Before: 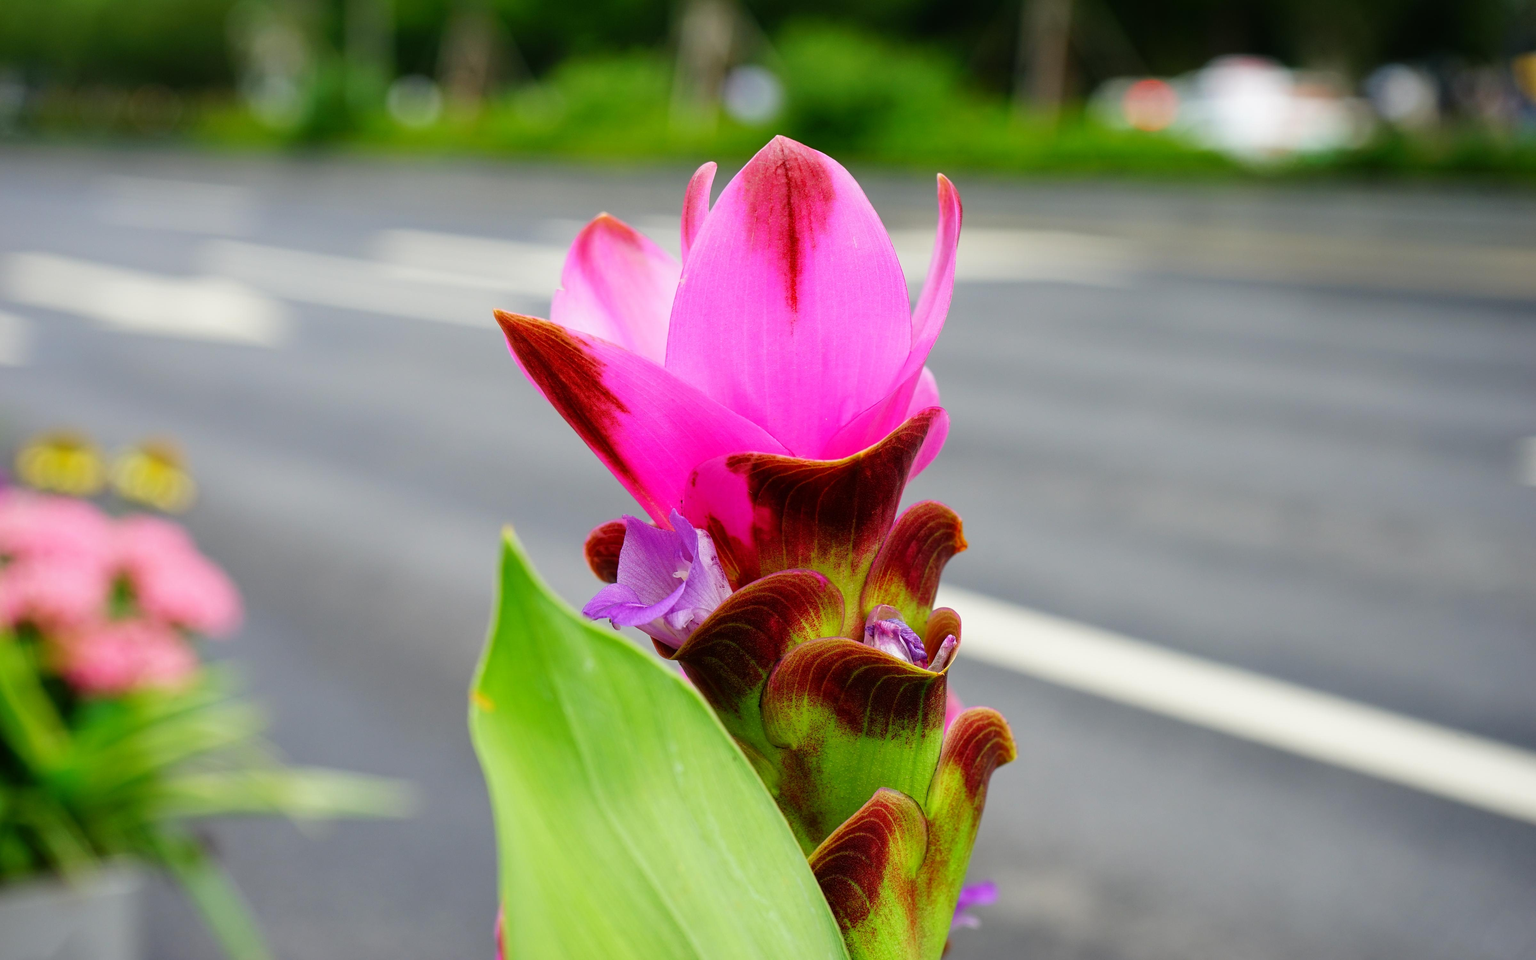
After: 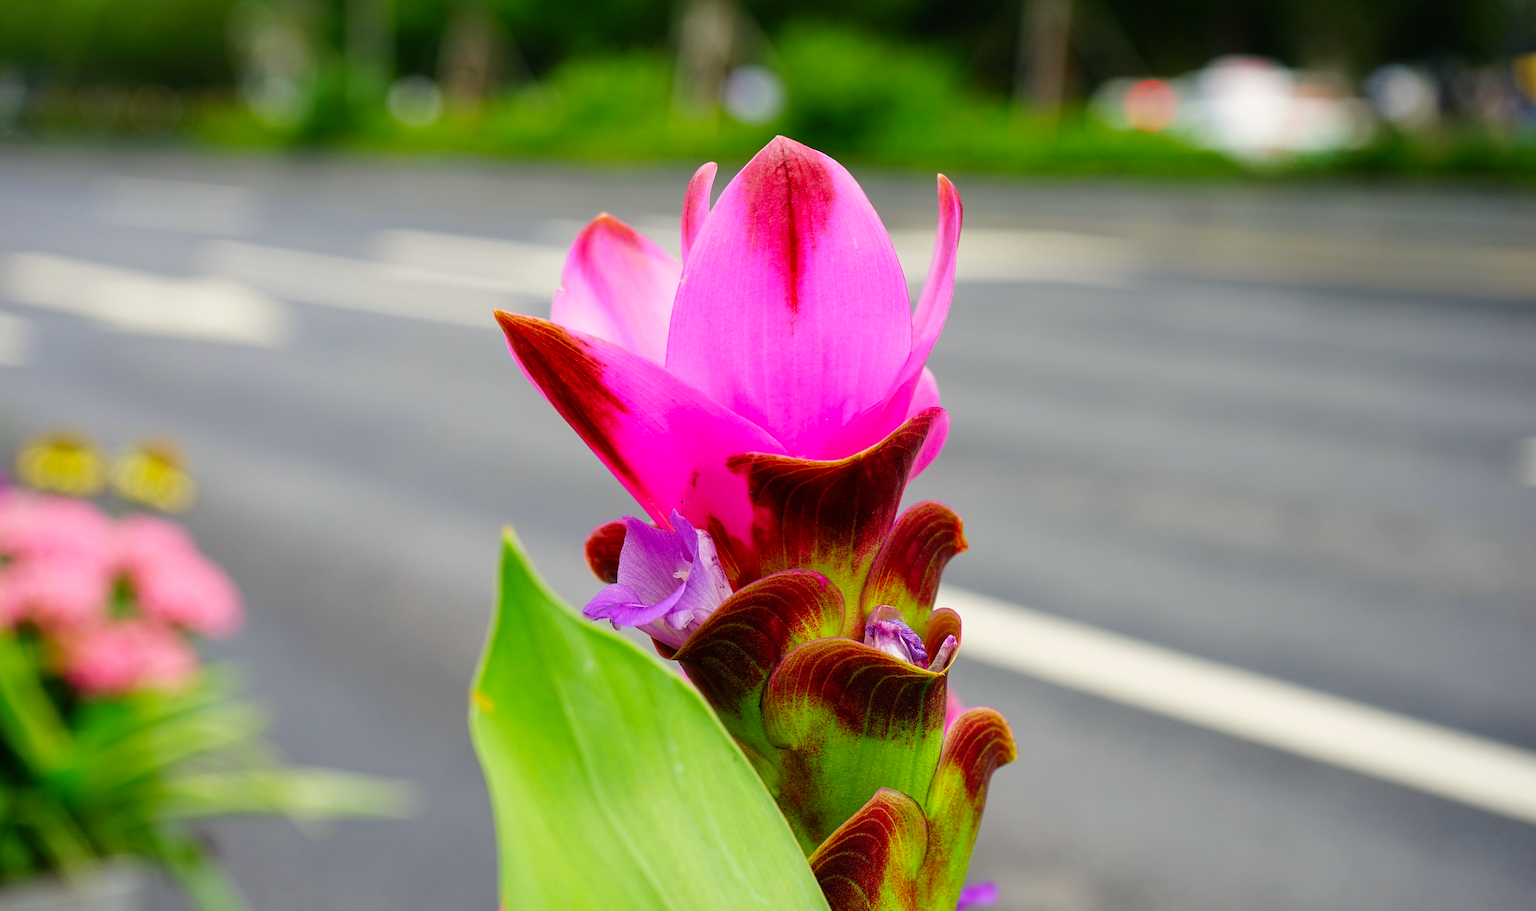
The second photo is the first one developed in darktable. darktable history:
color correction: highlights a* 0.816, highlights b* 2.78, saturation 1.1
sharpen: amount 0.2
crop and rotate: top 0%, bottom 5.097%
